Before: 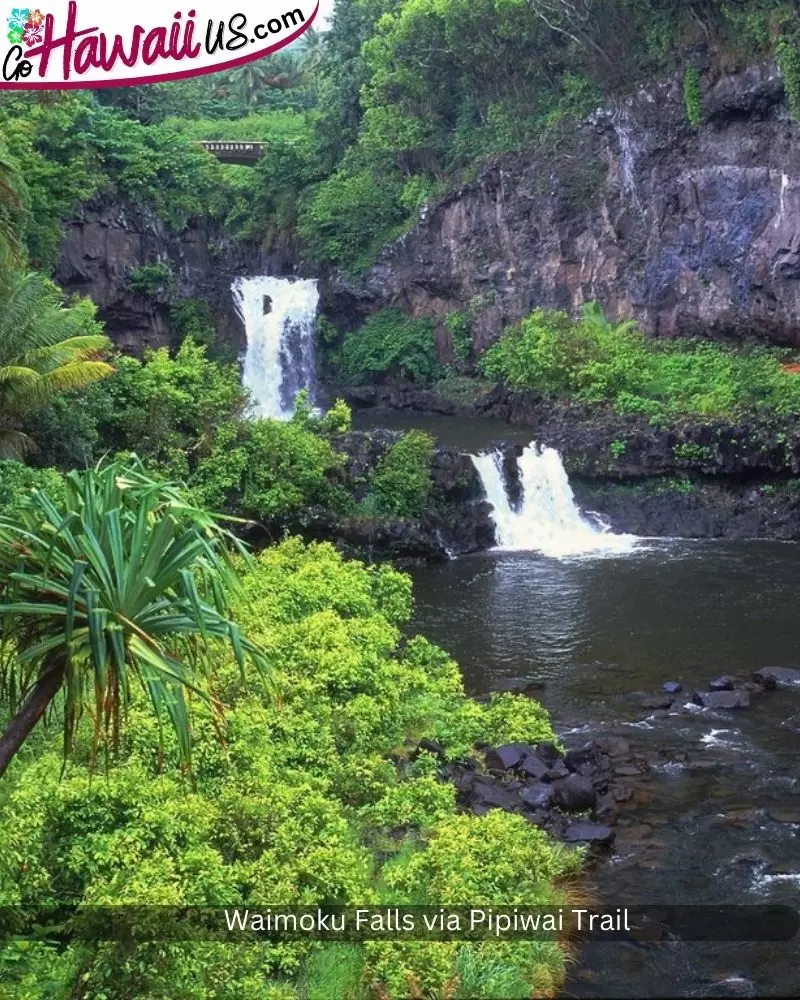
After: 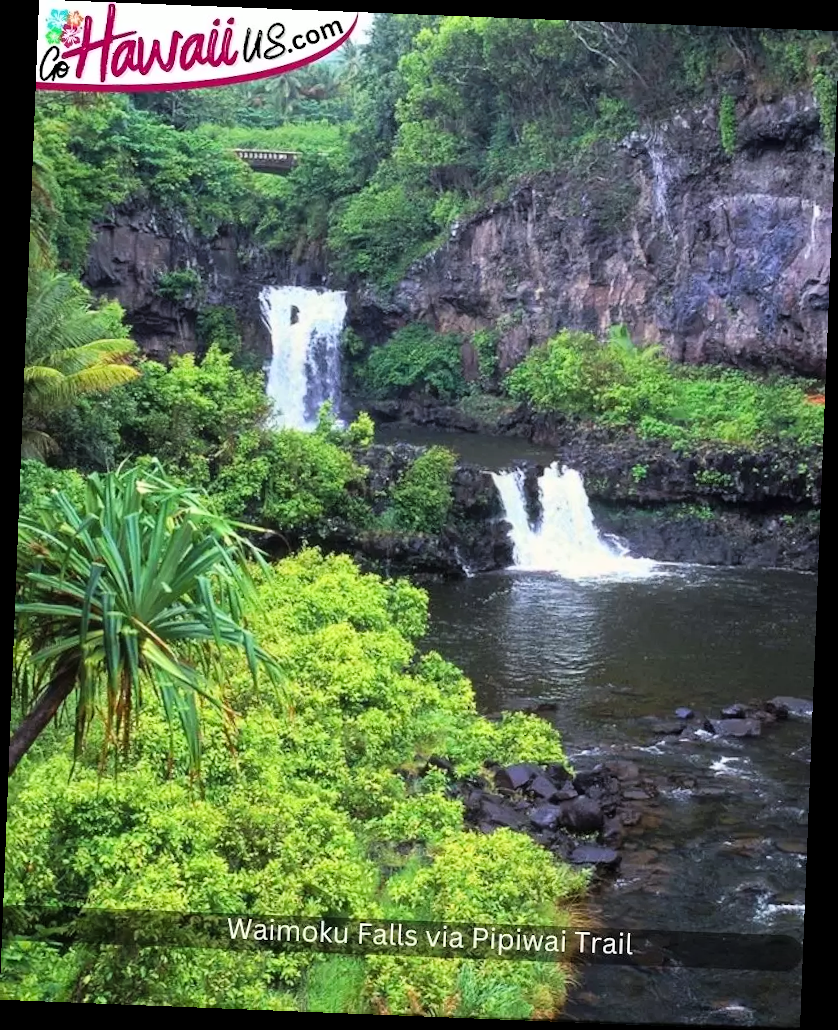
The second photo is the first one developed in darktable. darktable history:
rotate and perspective: rotation 2.27°, automatic cropping off
tone curve: curves: ch0 [(0, 0) (0.004, 0.001) (0.133, 0.112) (0.325, 0.362) (0.832, 0.893) (1, 1)], color space Lab, linked channels, preserve colors none
